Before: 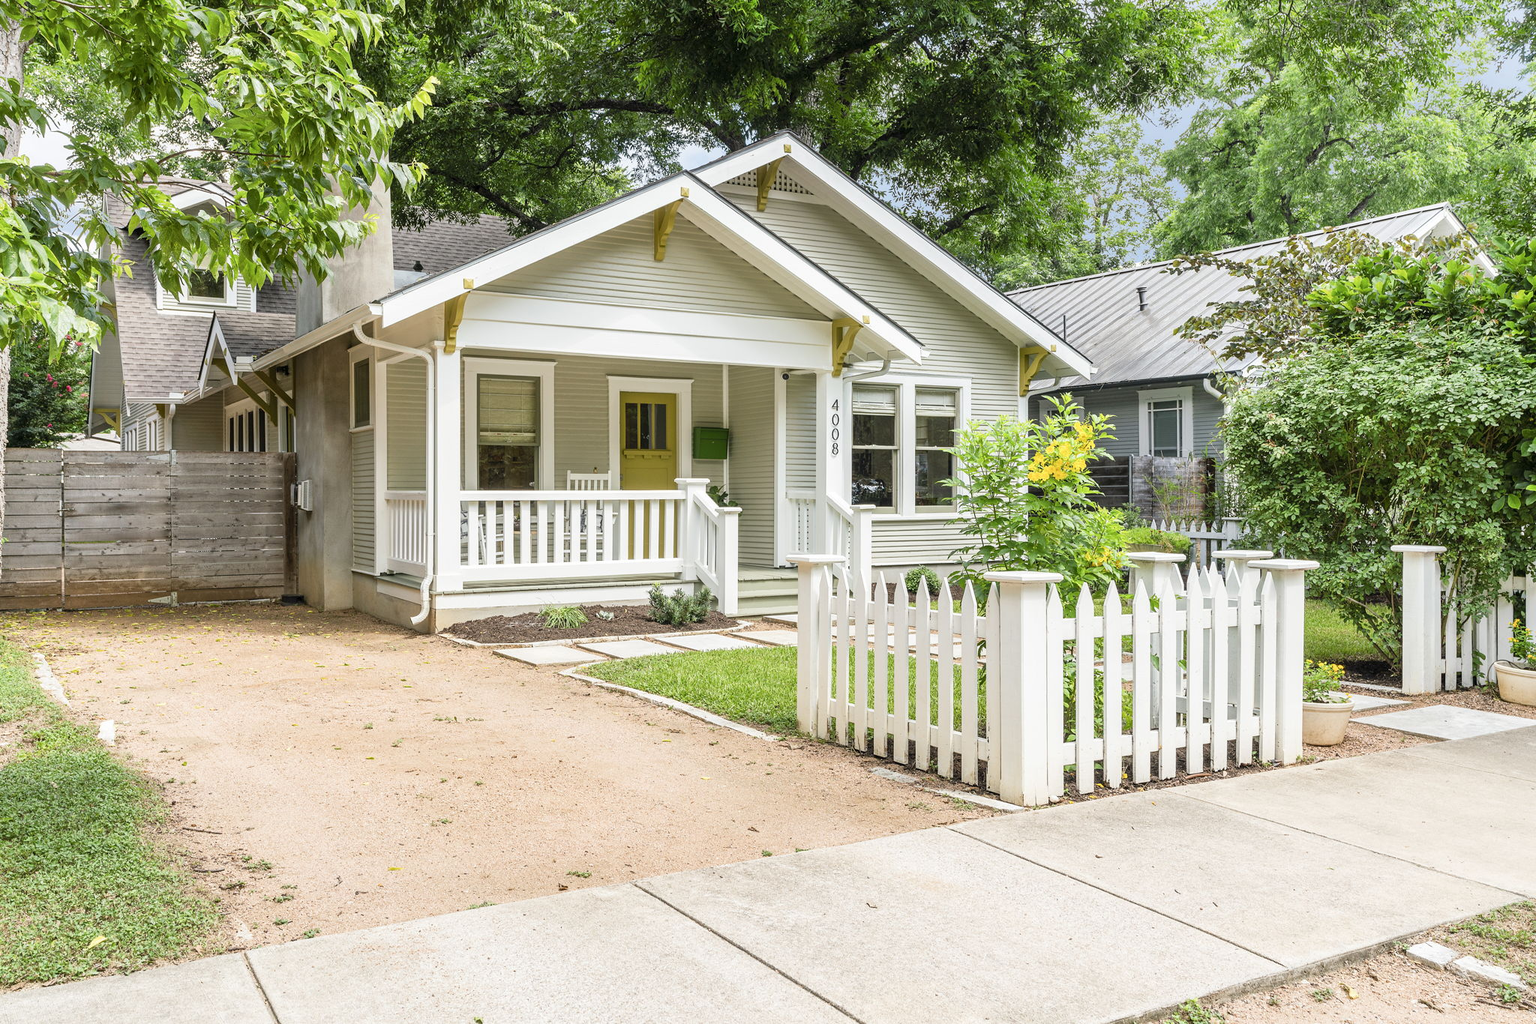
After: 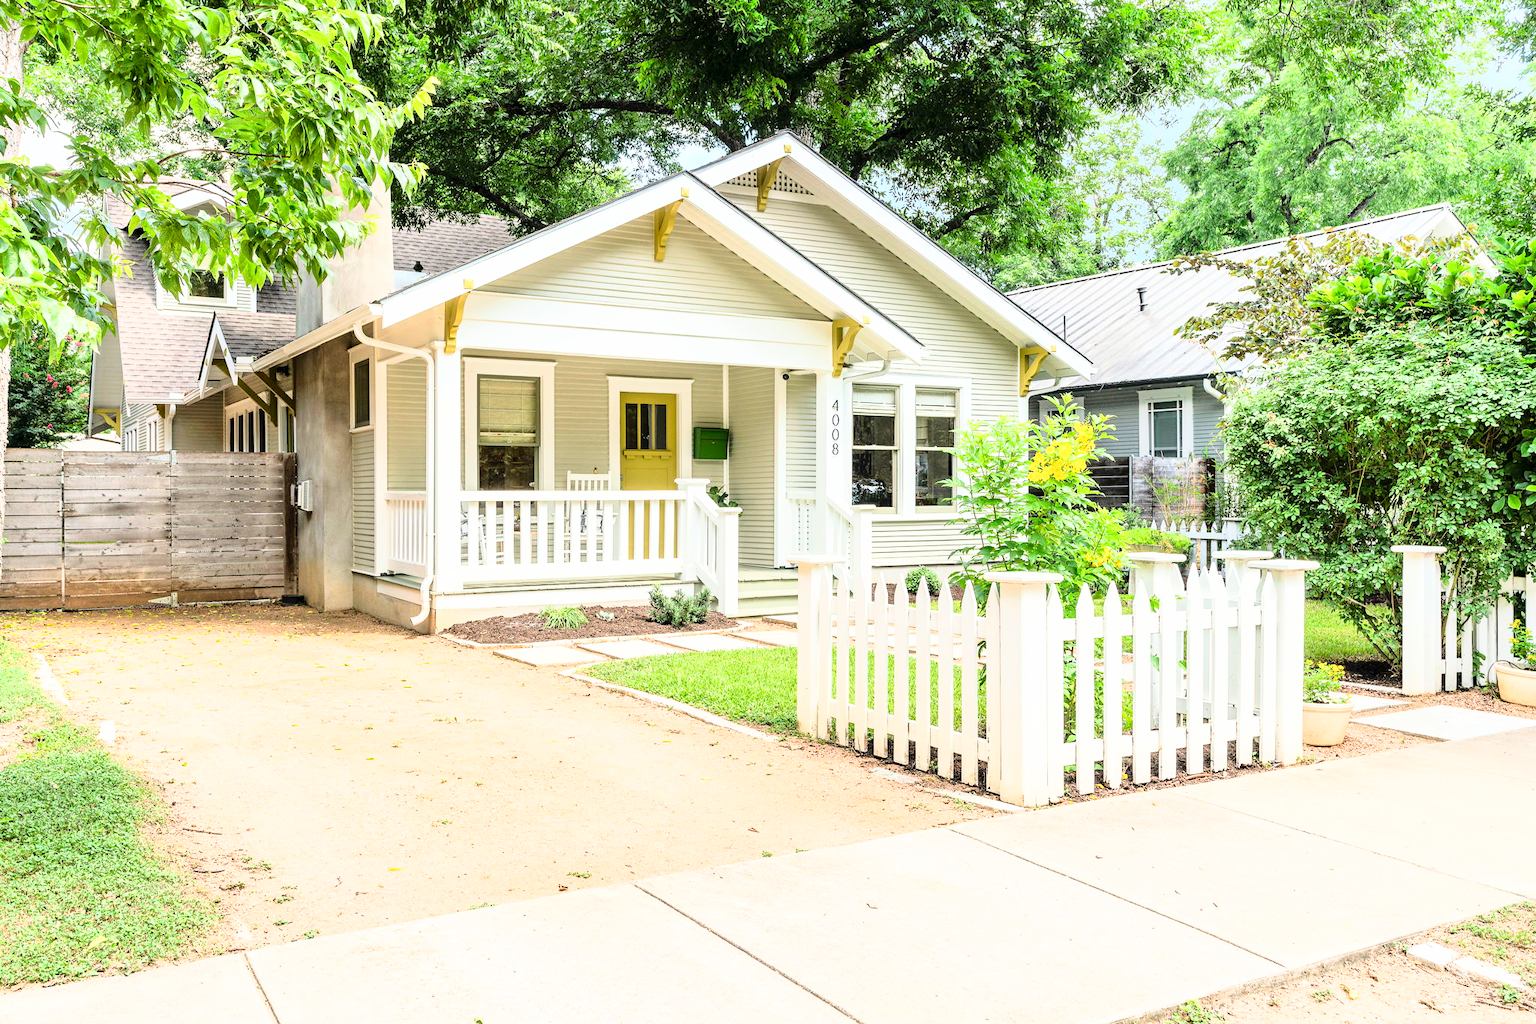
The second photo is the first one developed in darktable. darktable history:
base curve: curves: ch0 [(0, 0) (0.028, 0.03) (0.105, 0.232) (0.387, 0.748) (0.754, 0.968) (1, 1)]
